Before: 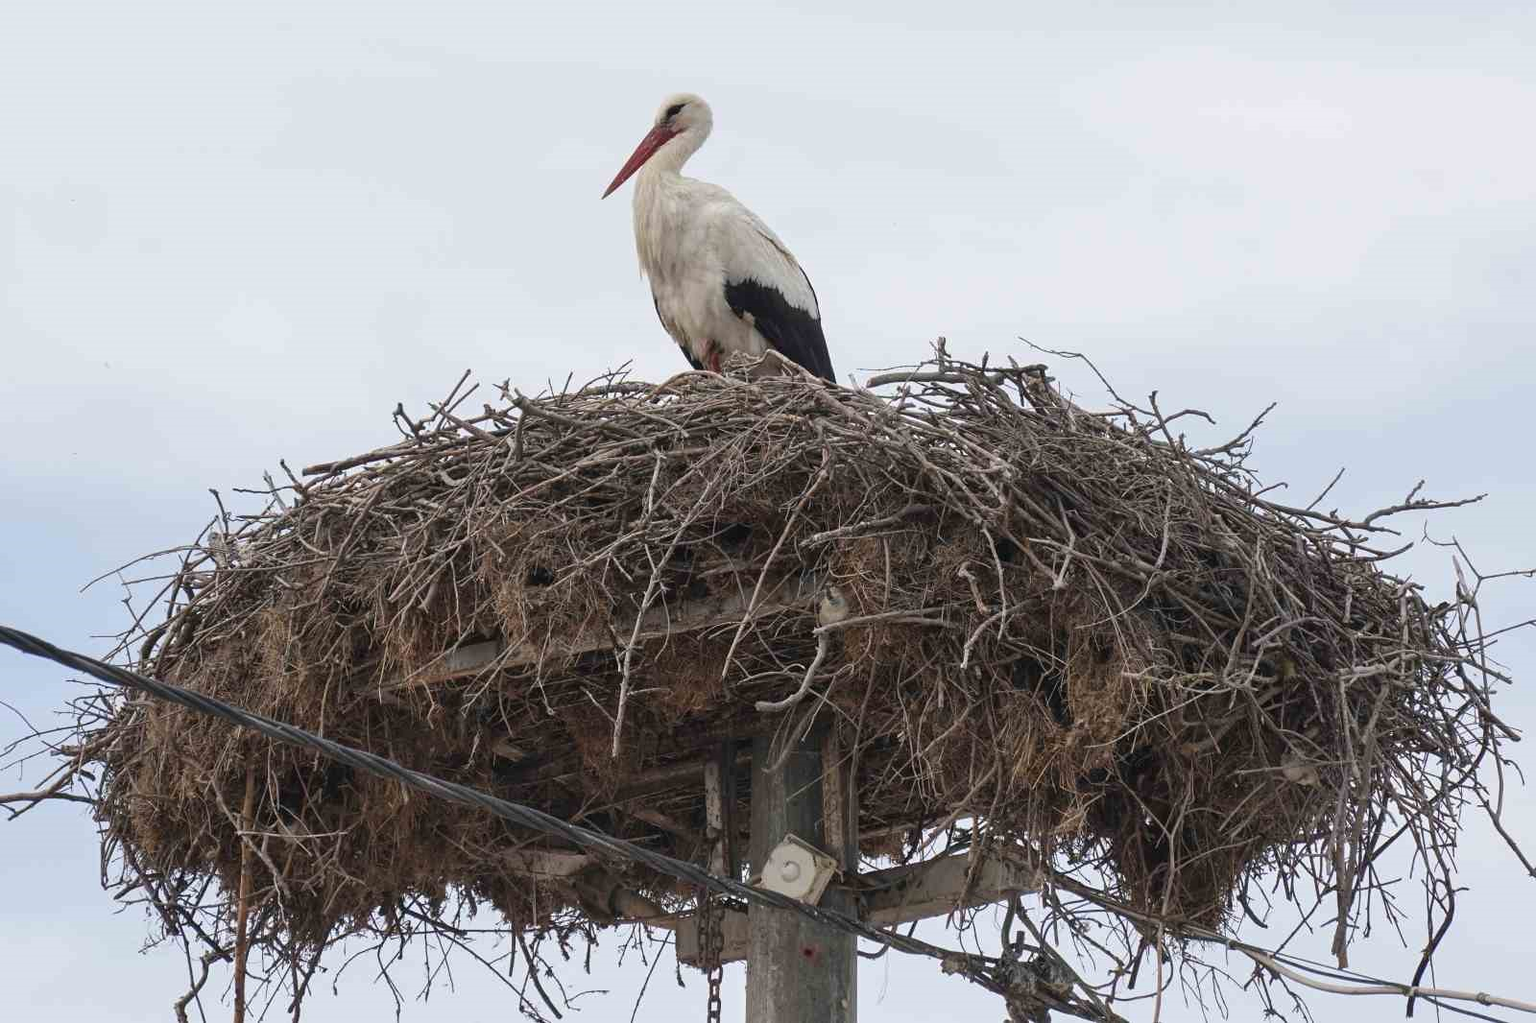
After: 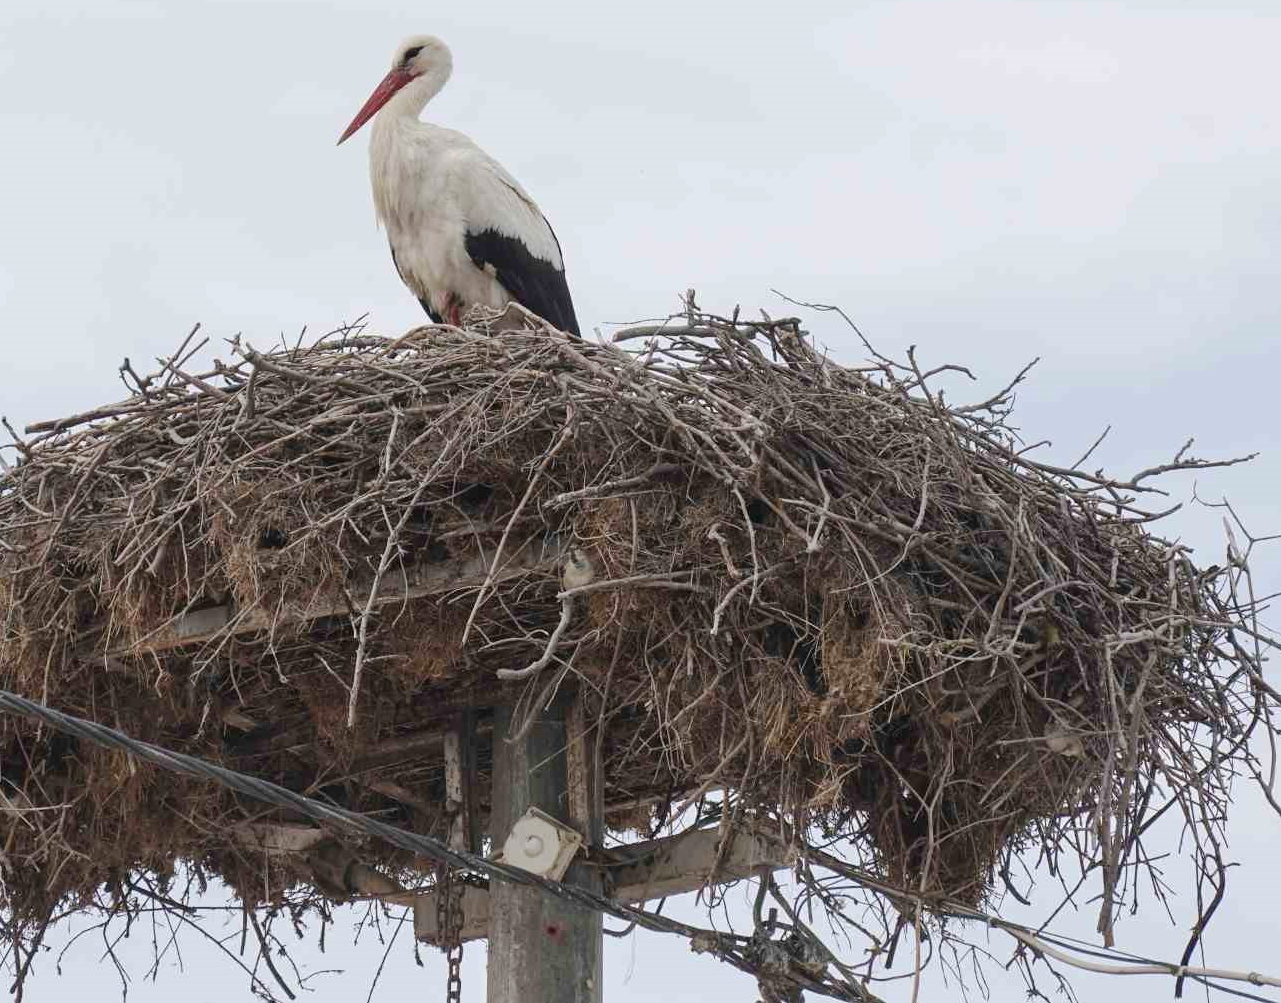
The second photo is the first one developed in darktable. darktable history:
base curve: curves: ch0 [(0, 0) (0.262, 0.32) (0.722, 0.705) (1, 1)], preserve colors none
crop and rotate: left 18.151%, top 5.868%, right 1.776%
